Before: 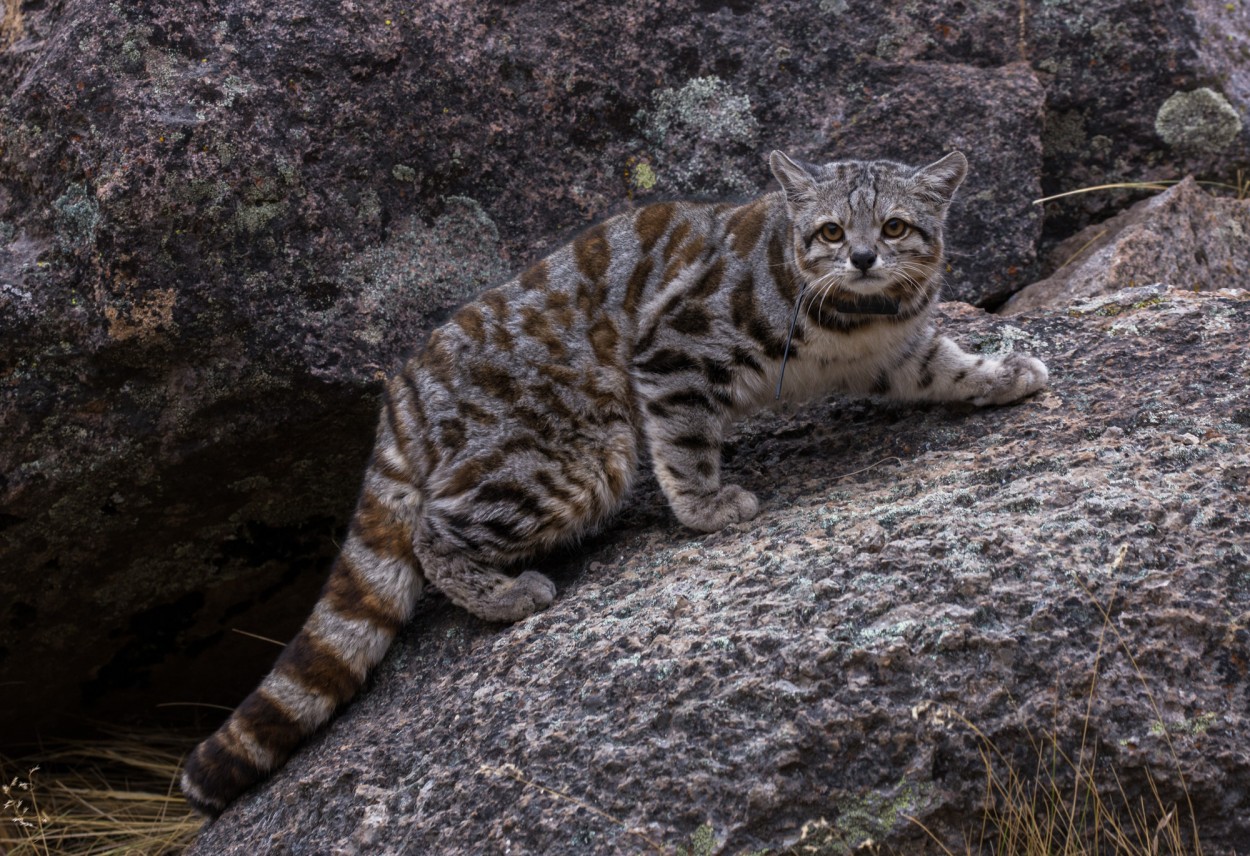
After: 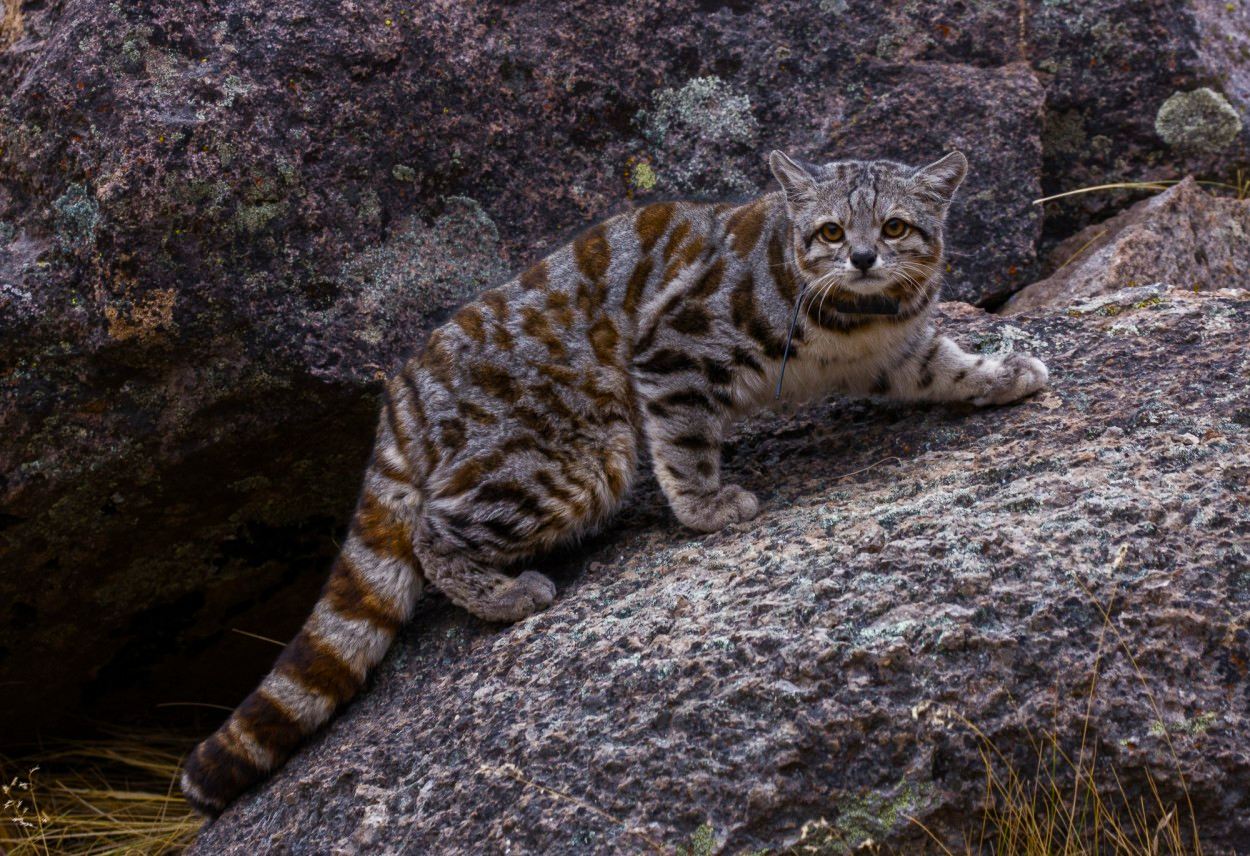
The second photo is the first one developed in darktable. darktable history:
color correction: highlights b* 0.014
color balance rgb: shadows lift › luminance -19.882%, perceptual saturation grading › global saturation 19.594%, perceptual saturation grading › highlights -25.092%, perceptual saturation grading › shadows 49.408%, global vibrance 15.074%
